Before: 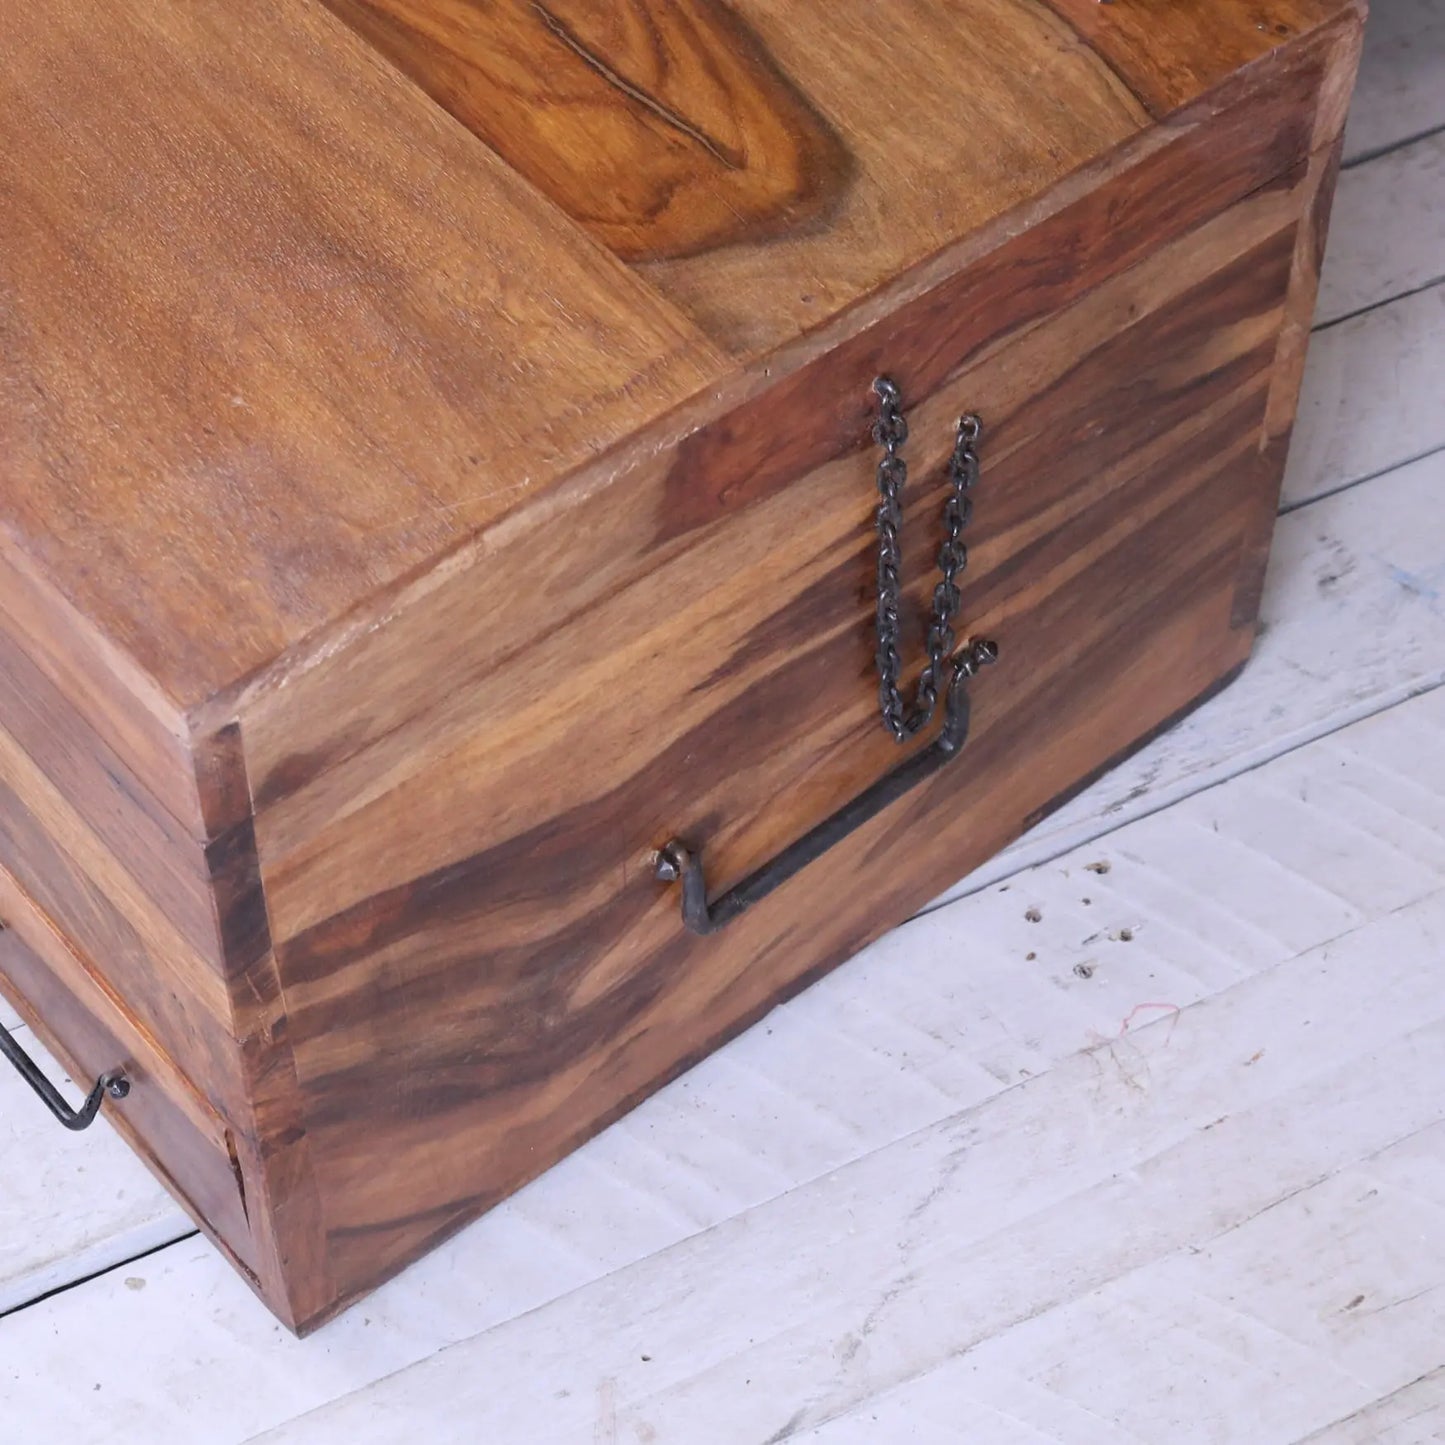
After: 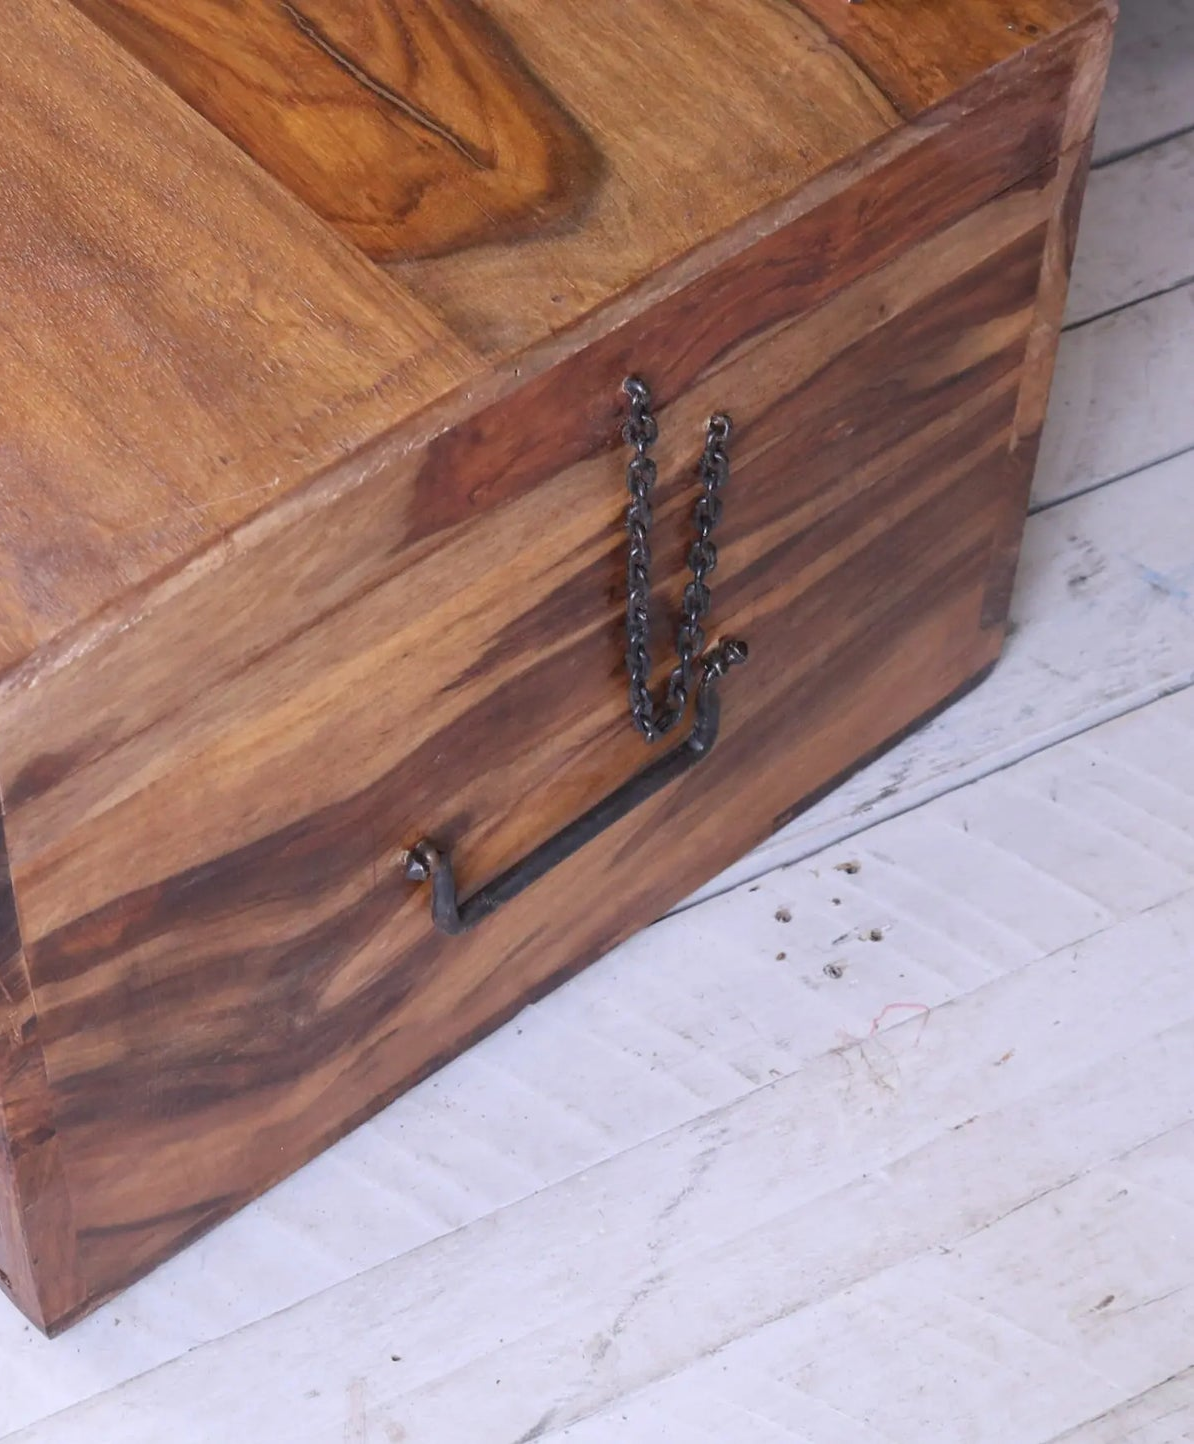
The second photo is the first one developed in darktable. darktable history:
crop: left 17.361%, bottom 0.022%
